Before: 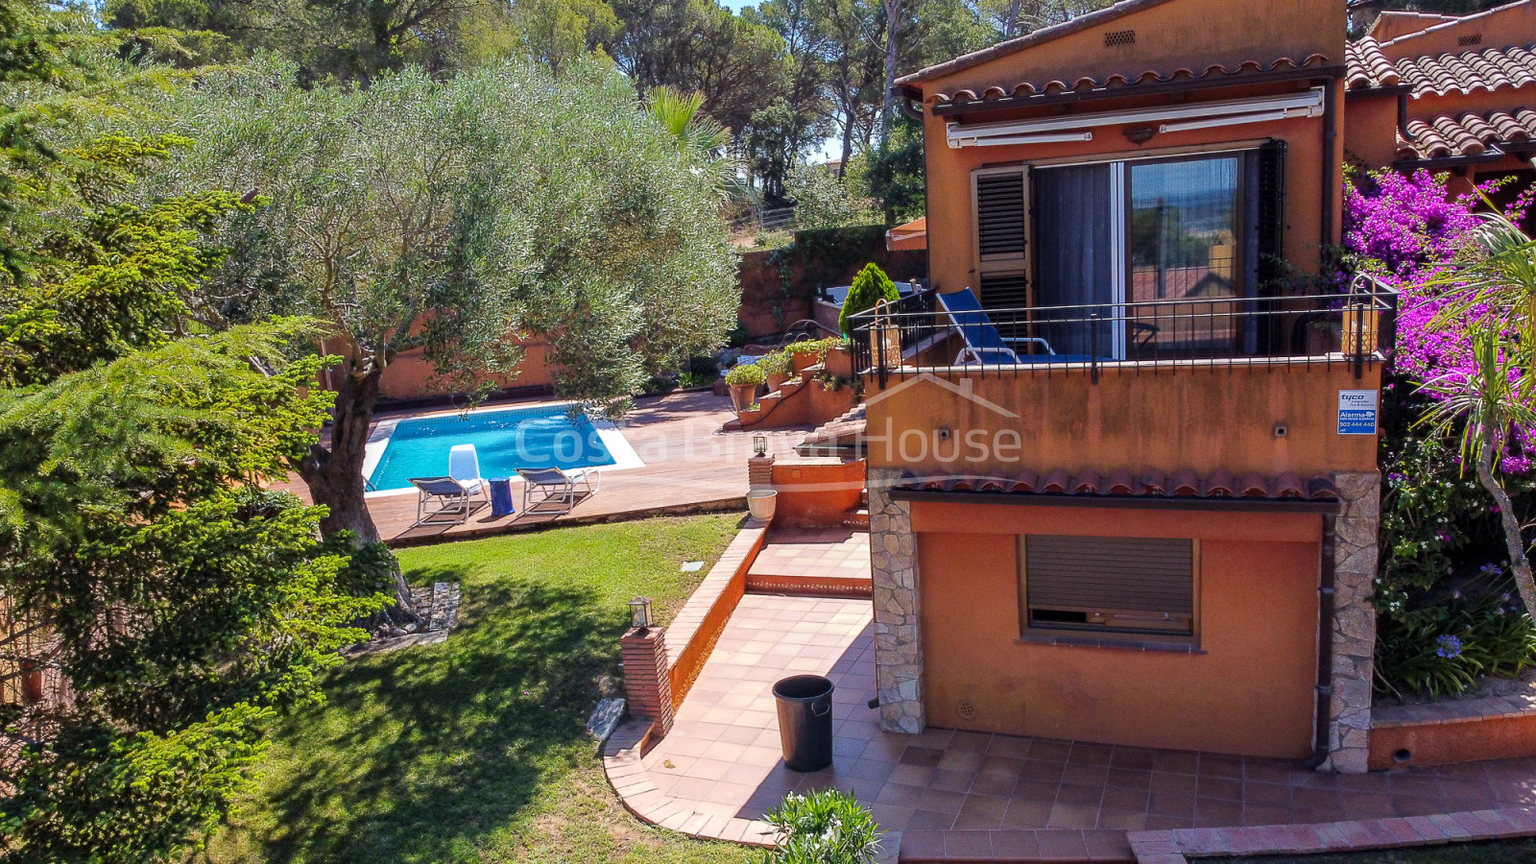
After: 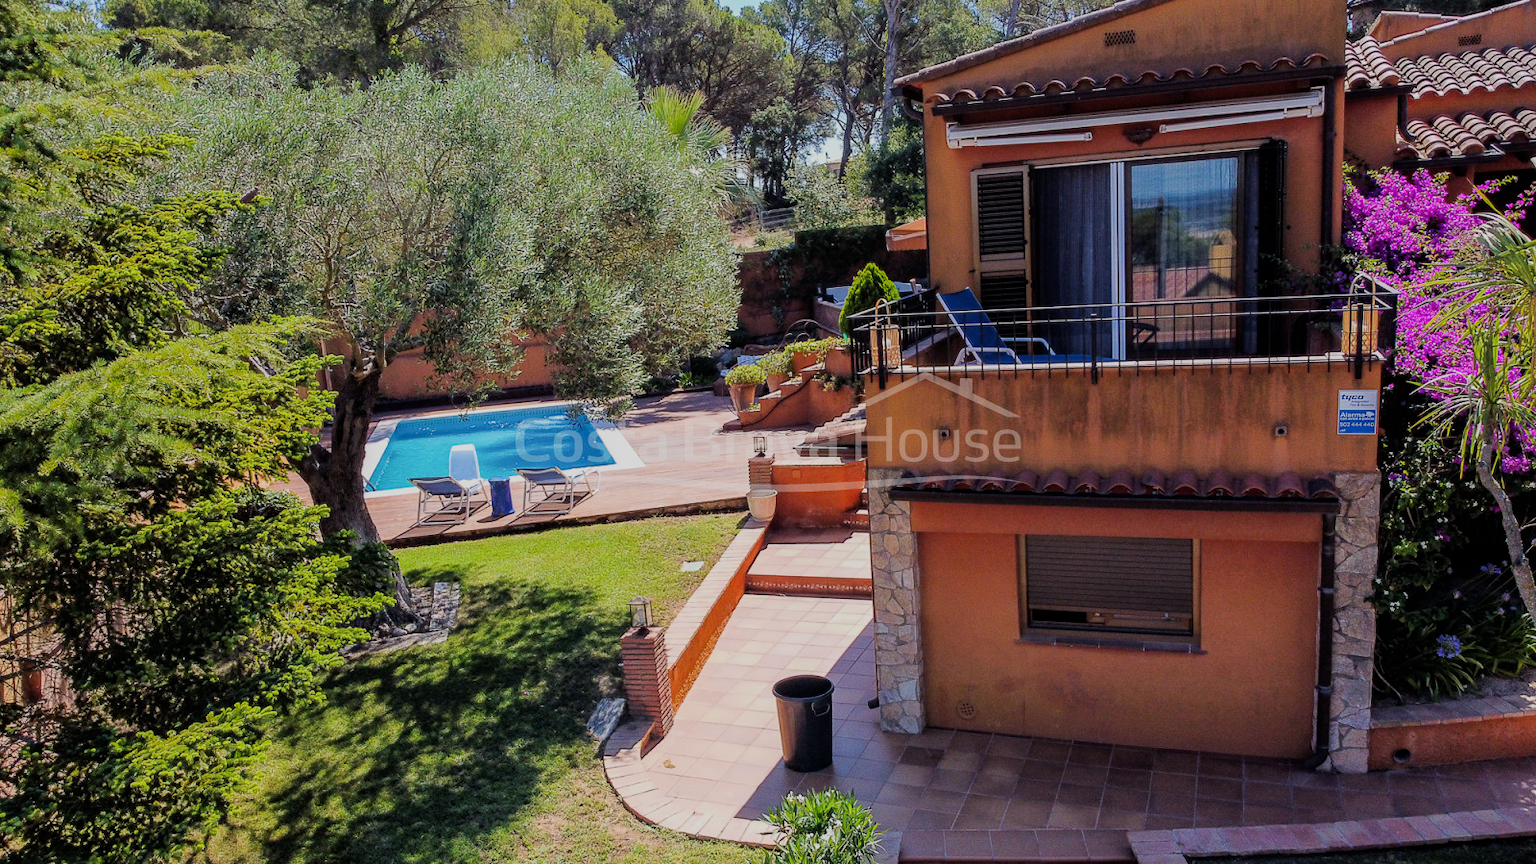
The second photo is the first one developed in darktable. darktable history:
filmic rgb: black relative exposure -7.65 EV, white relative exposure 4.56 EV, hardness 3.61, contrast 1.051
